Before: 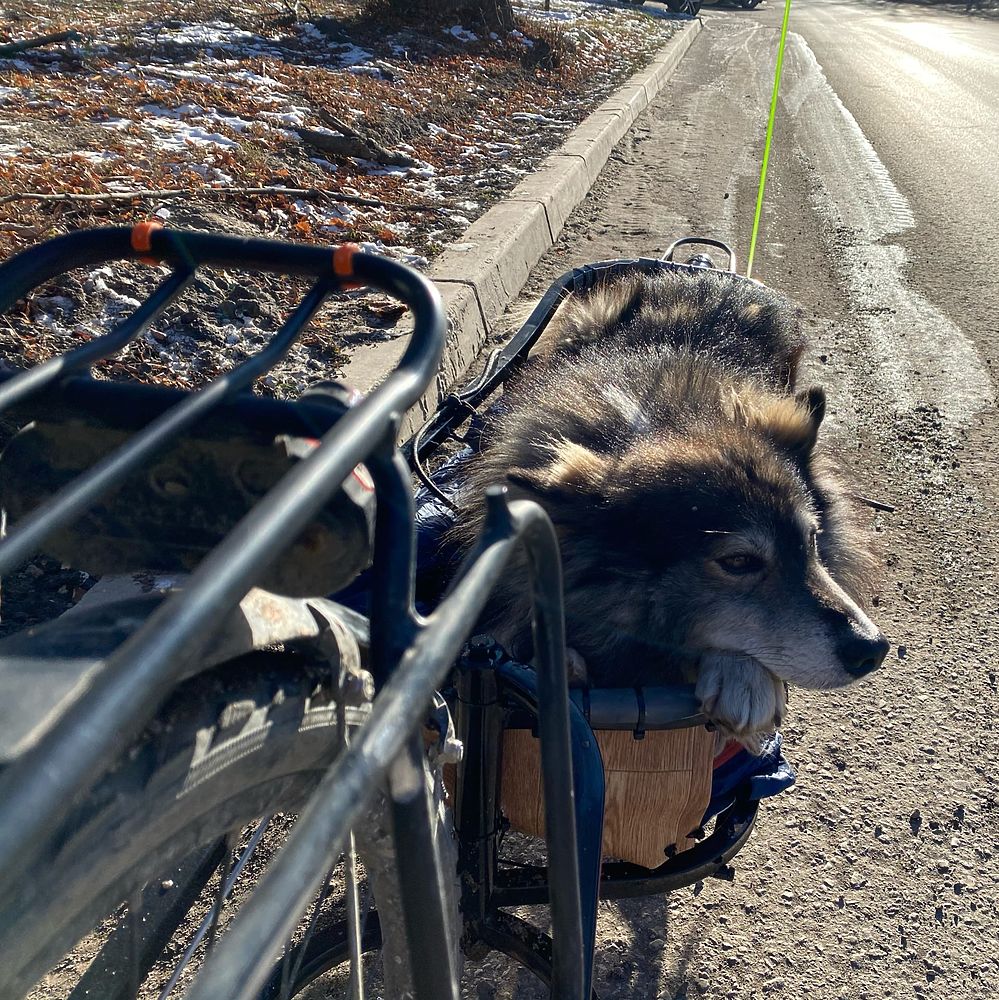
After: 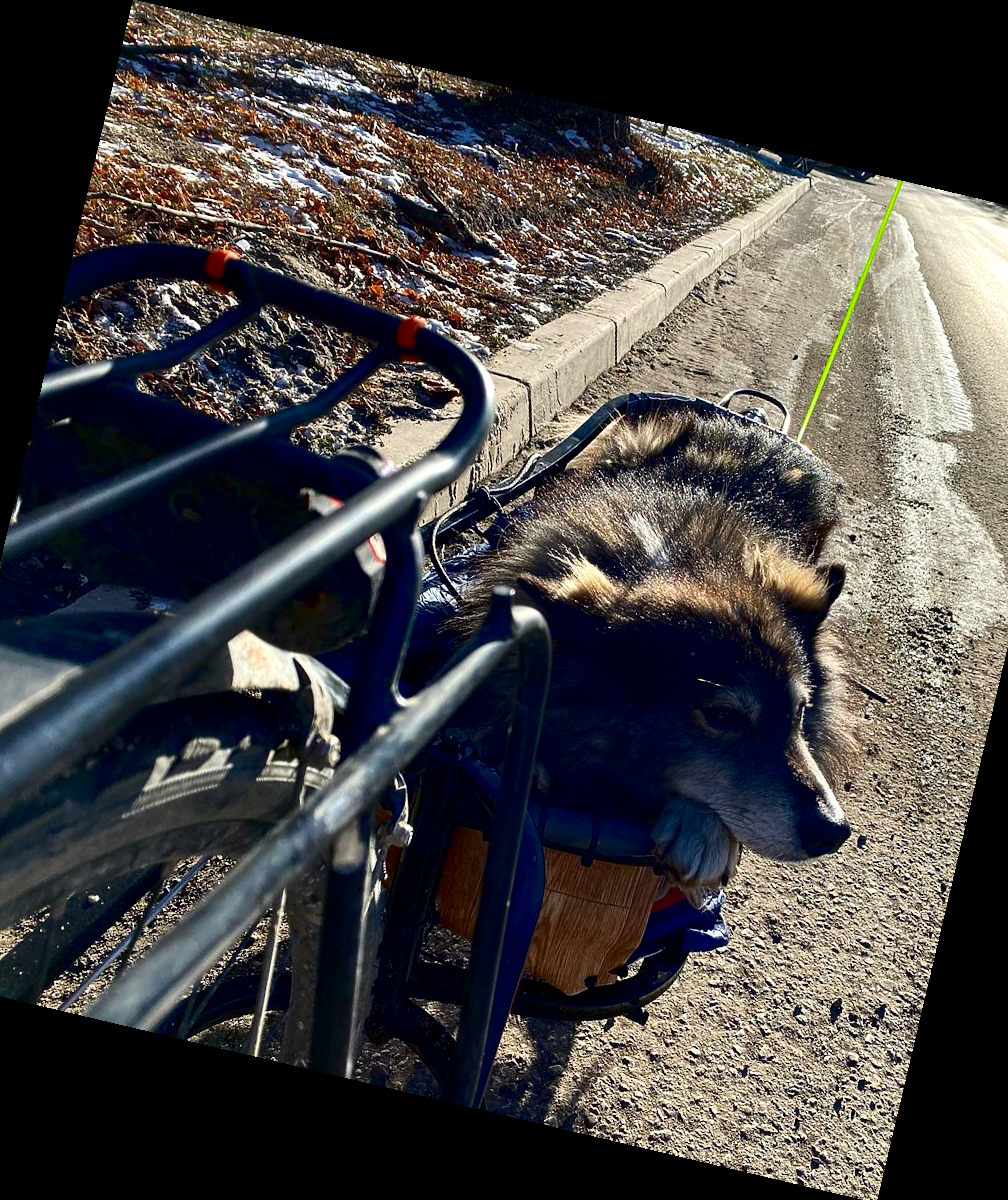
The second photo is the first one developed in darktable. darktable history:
crop: left 8.026%, right 7.374%
exposure: black level correction 0.009, exposure 0.119 EV, compensate highlight preservation false
contrast brightness saturation: contrast 0.19, brightness -0.11, saturation 0.21
rotate and perspective: rotation 13.27°, automatic cropping off
